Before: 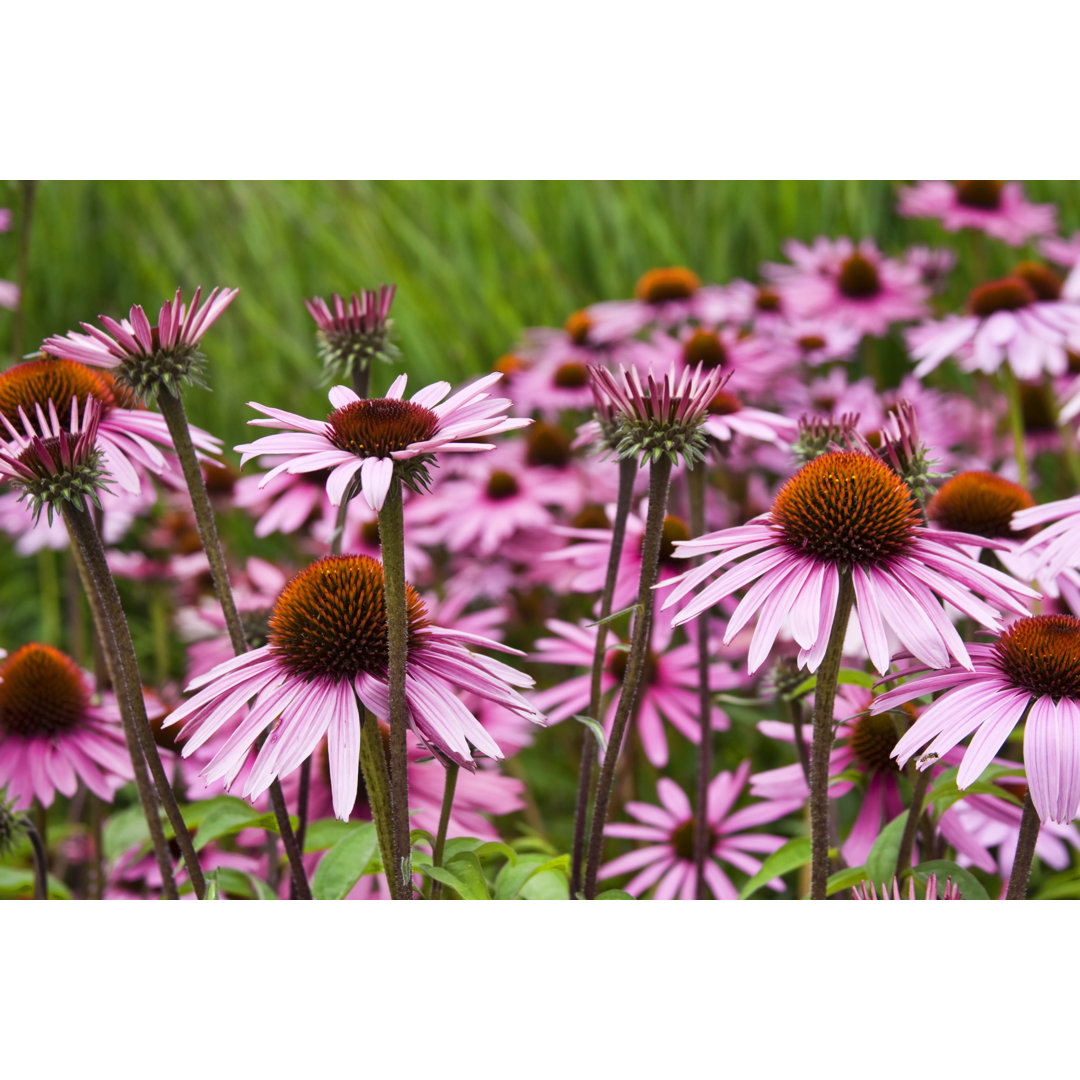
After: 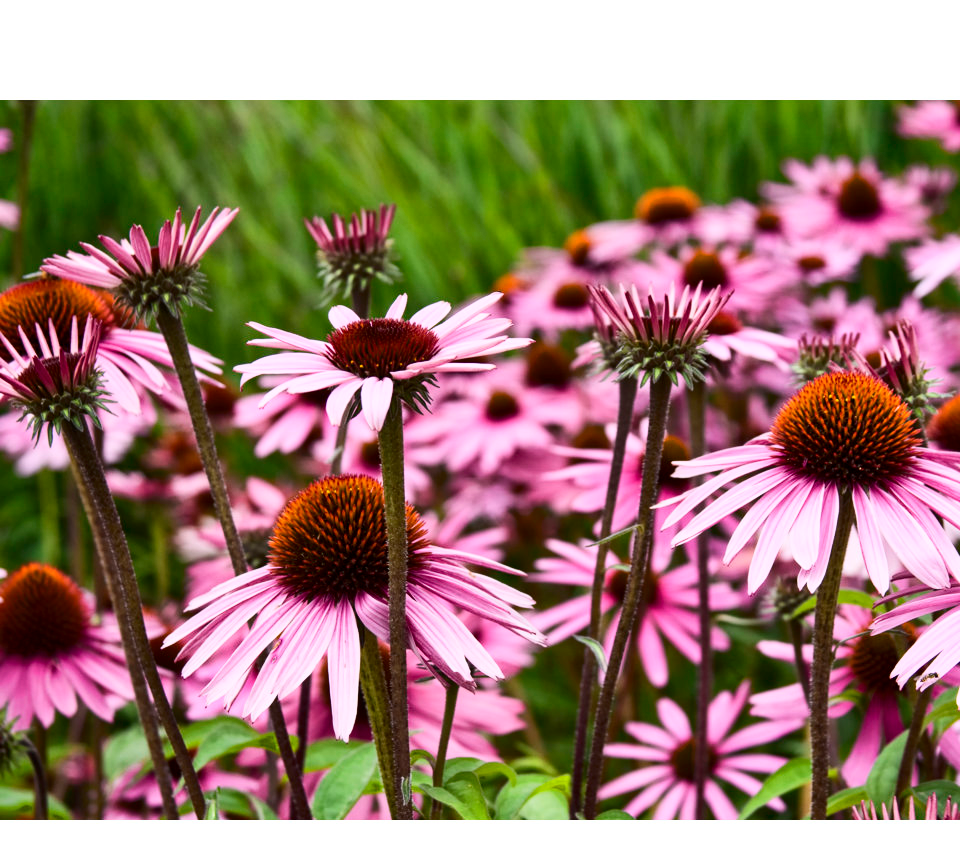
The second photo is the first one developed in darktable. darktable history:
contrast brightness saturation: contrast 0.218
crop: top 7.407%, right 9.865%, bottom 11.981%
